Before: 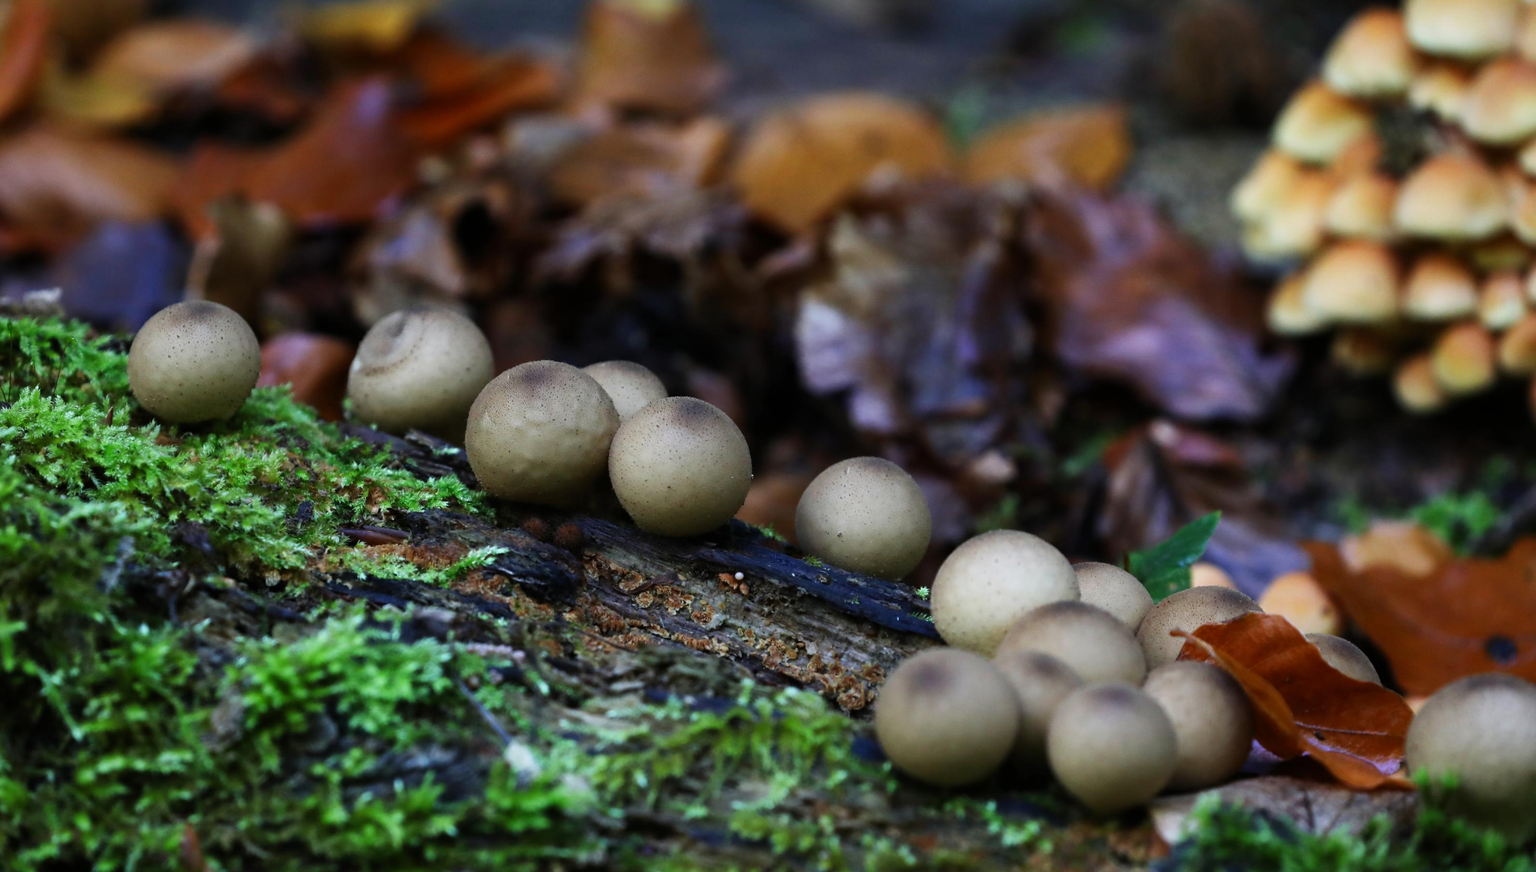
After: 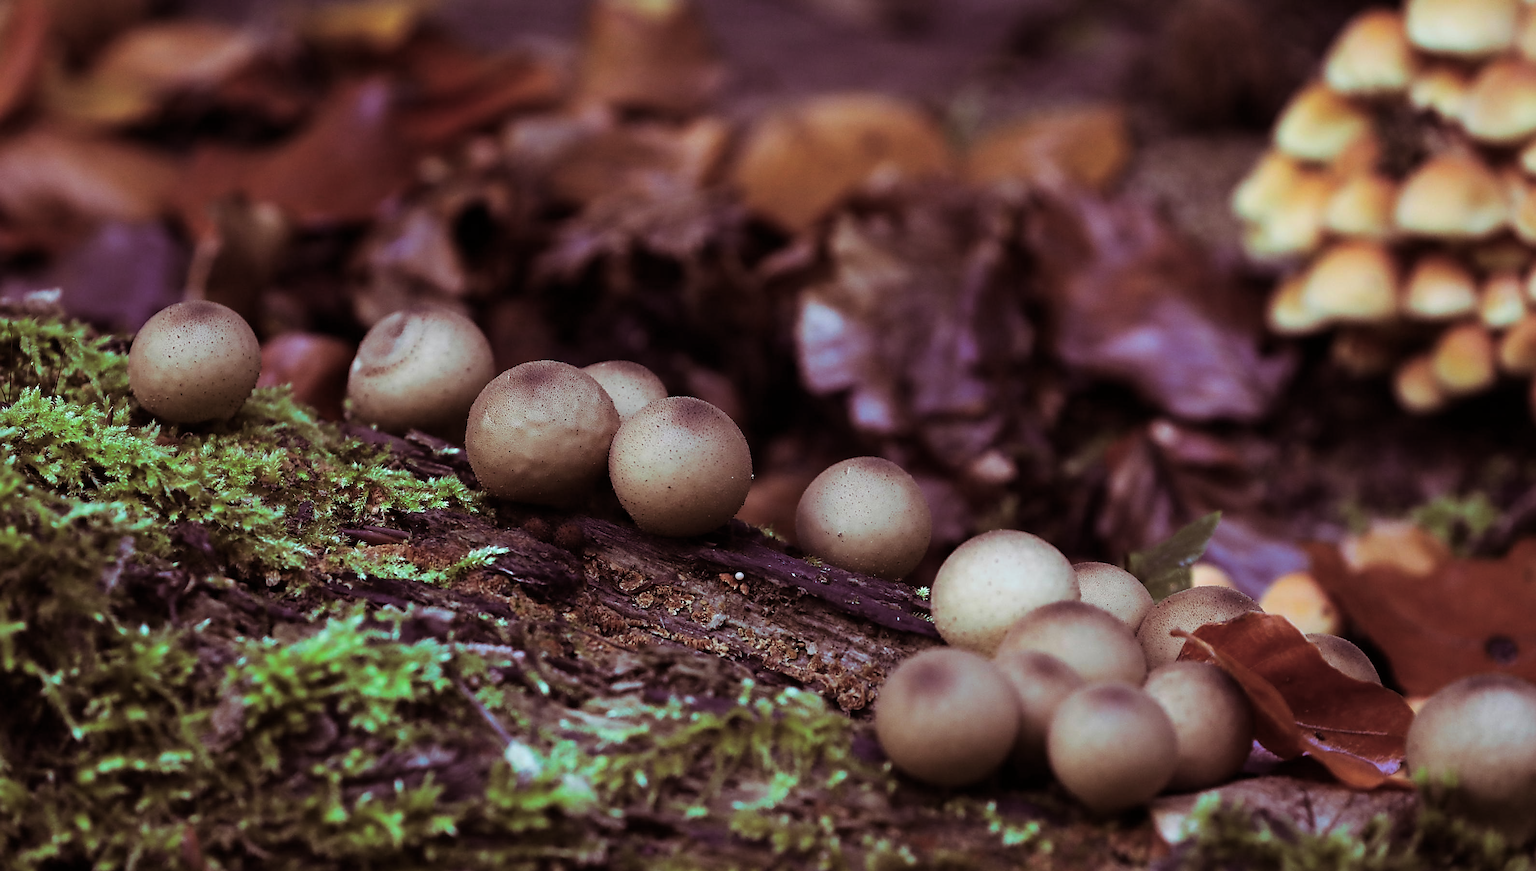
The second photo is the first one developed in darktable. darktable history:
sharpen: radius 1.4, amount 1.25, threshold 0.7
split-toning: highlights › hue 180°
